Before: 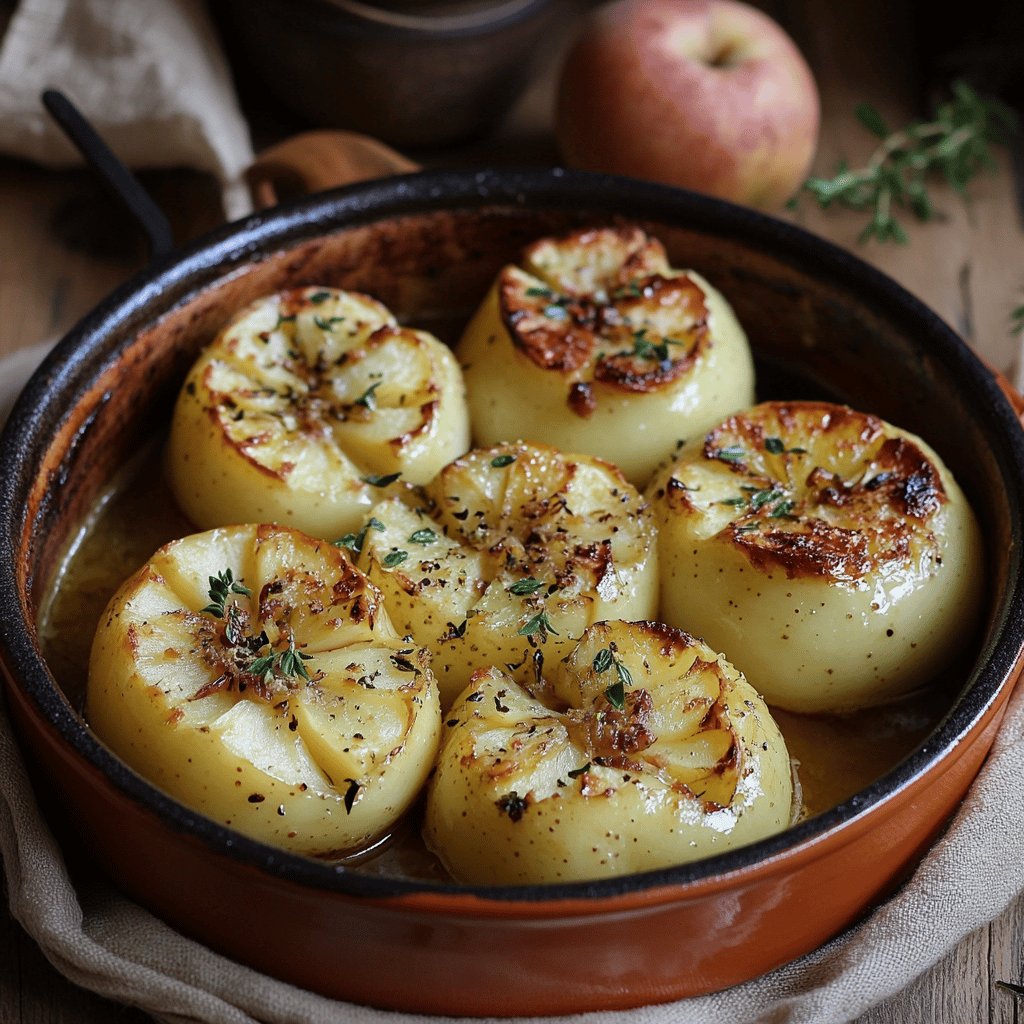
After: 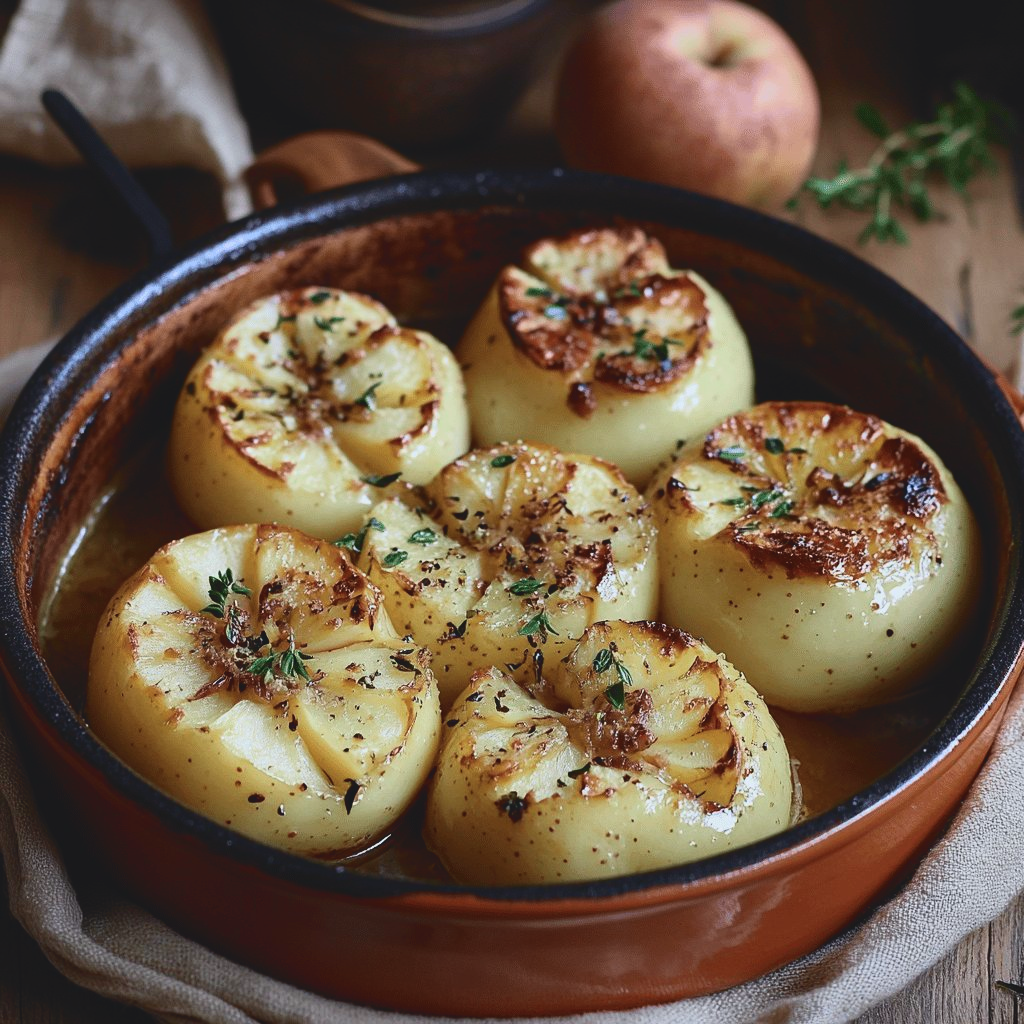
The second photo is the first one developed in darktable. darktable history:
tone curve: curves: ch0 [(0, 0.084) (0.155, 0.169) (0.46, 0.466) (0.751, 0.788) (1, 0.961)]; ch1 [(0, 0) (0.43, 0.408) (0.476, 0.469) (0.505, 0.503) (0.553, 0.563) (0.592, 0.581) (0.631, 0.625) (1, 1)]; ch2 [(0, 0) (0.505, 0.495) (0.55, 0.557) (0.583, 0.573) (1, 1)], color space Lab, independent channels, preserve colors none
